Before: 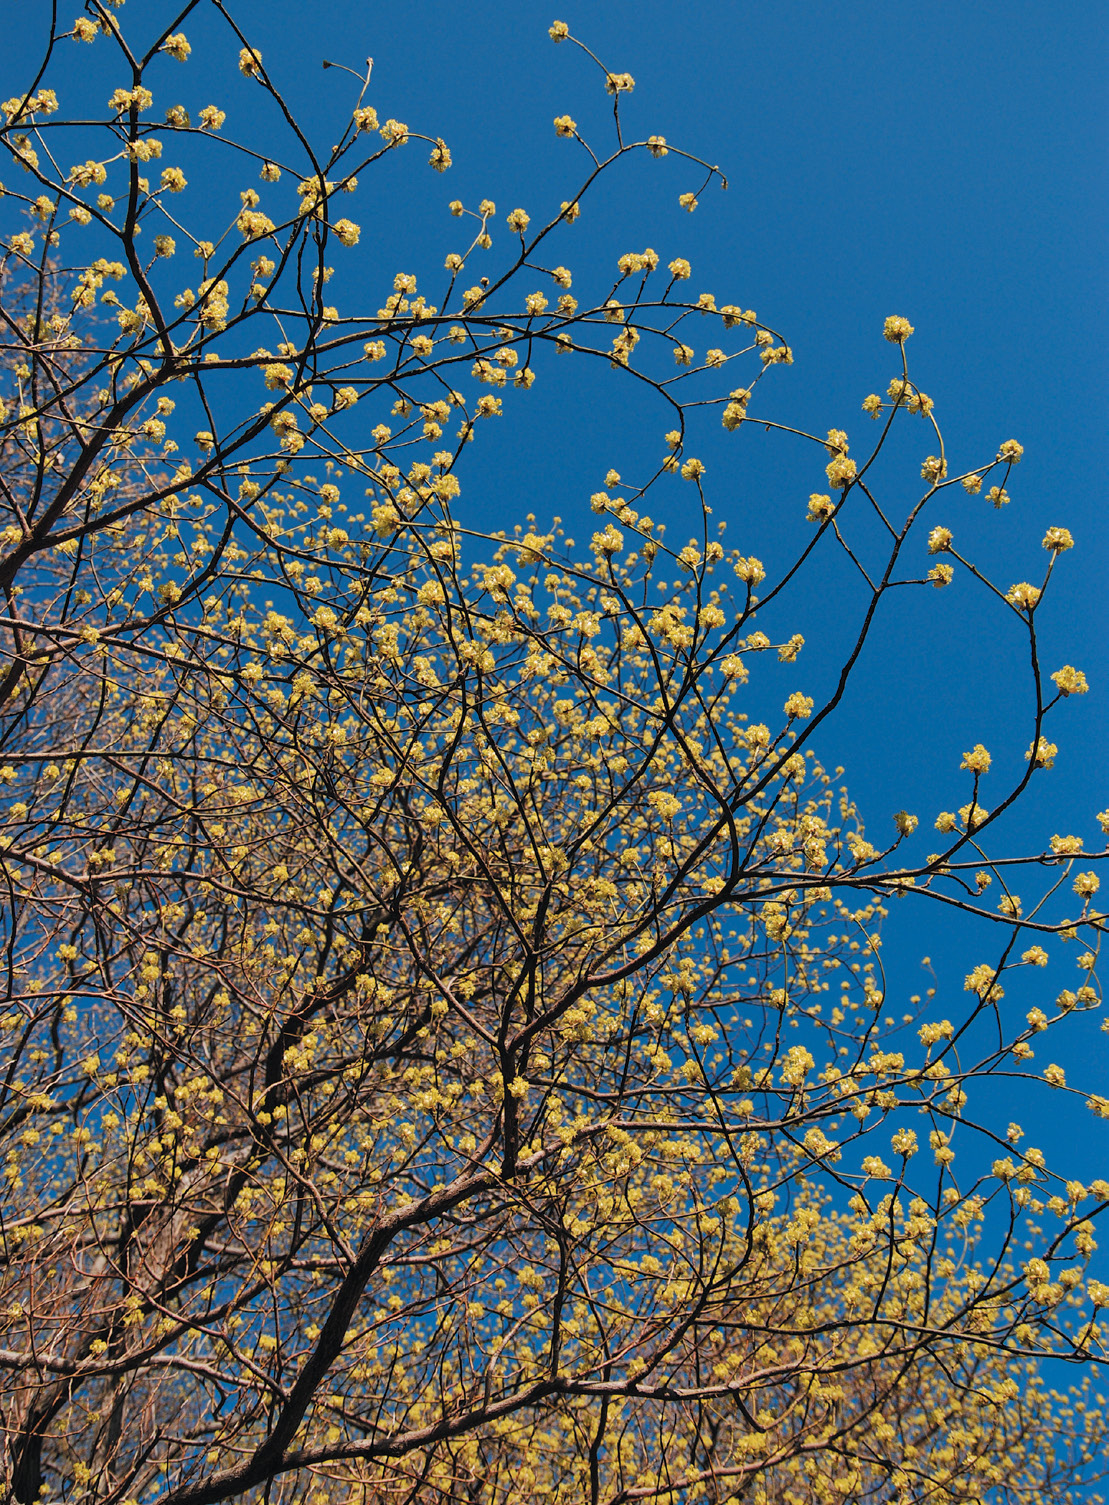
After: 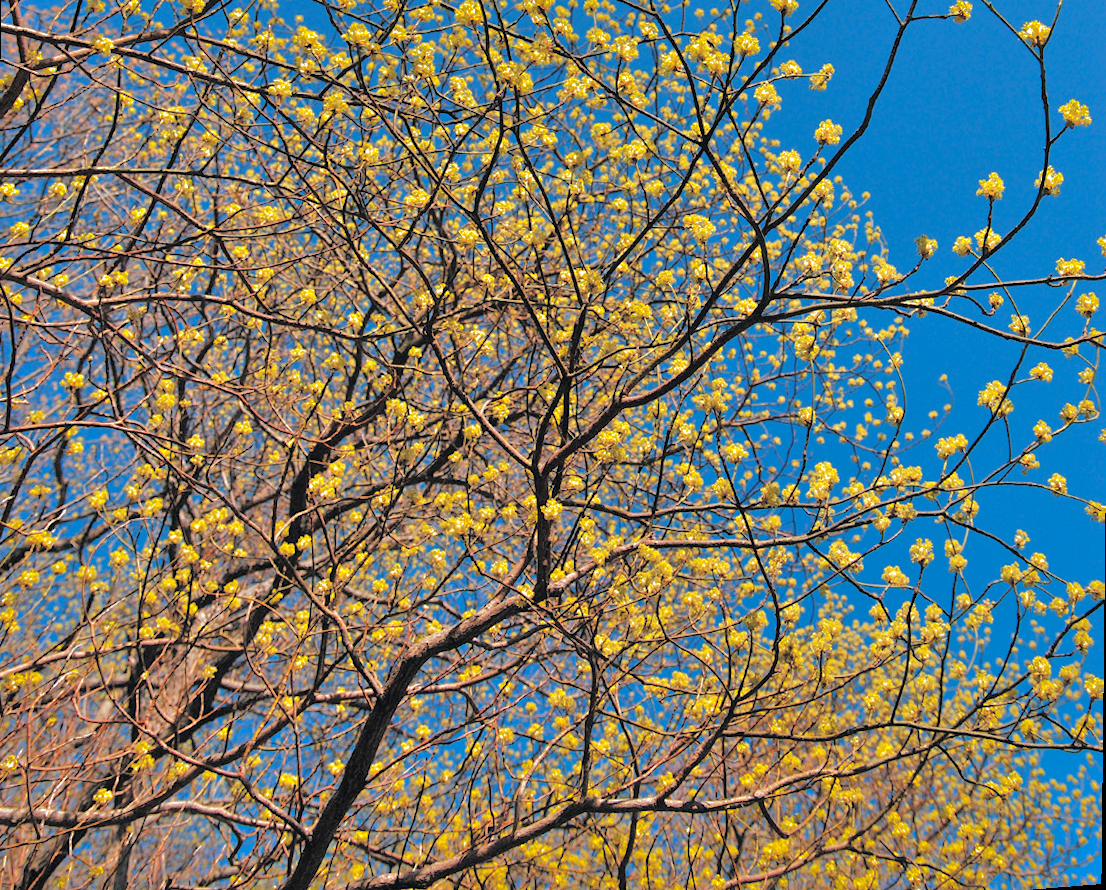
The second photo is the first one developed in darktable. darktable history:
exposure: exposure 0.3 EV, compensate highlight preservation false
tone equalizer: -7 EV 0.15 EV, -6 EV 0.6 EV, -5 EV 1.15 EV, -4 EV 1.33 EV, -3 EV 1.15 EV, -2 EV 0.6 EV, -1 EV 0.15 EV, mask exposure compensation -0.5 EV
rotate and perspective: rotation 0.679°, lens shift (horizontal) 0.136, crop left 0.009, crop right 0.991, crop top 0.078, crop bottom 0.95
shadows and highlights: shadows -19.91, highlights -73.15
crop and rotate: top 36.435%
